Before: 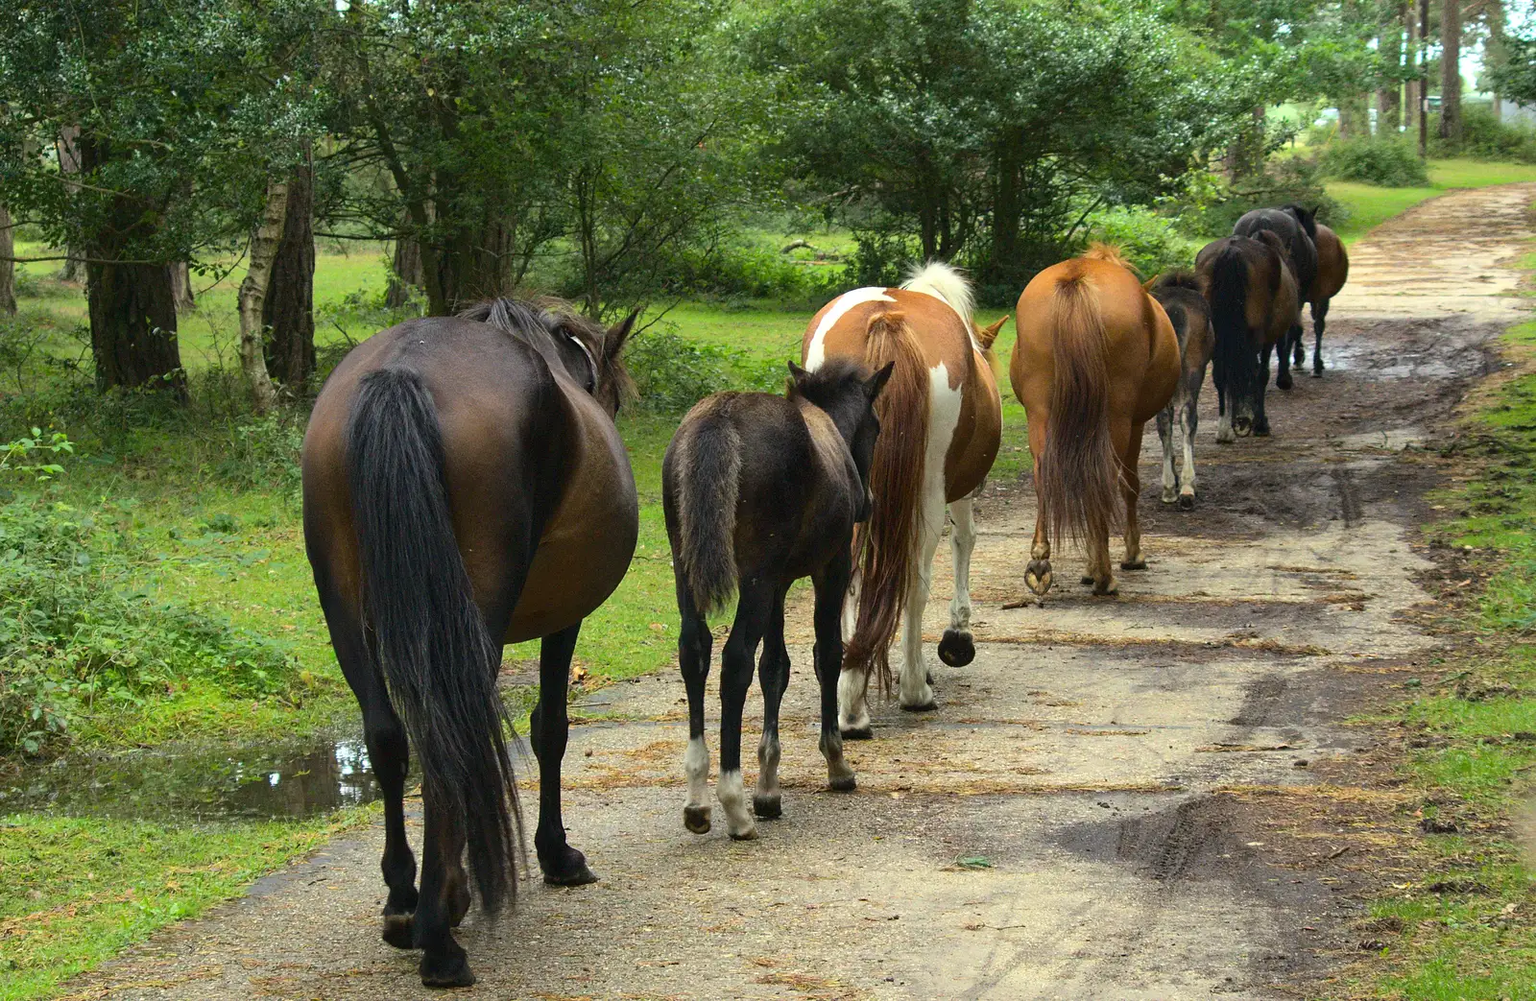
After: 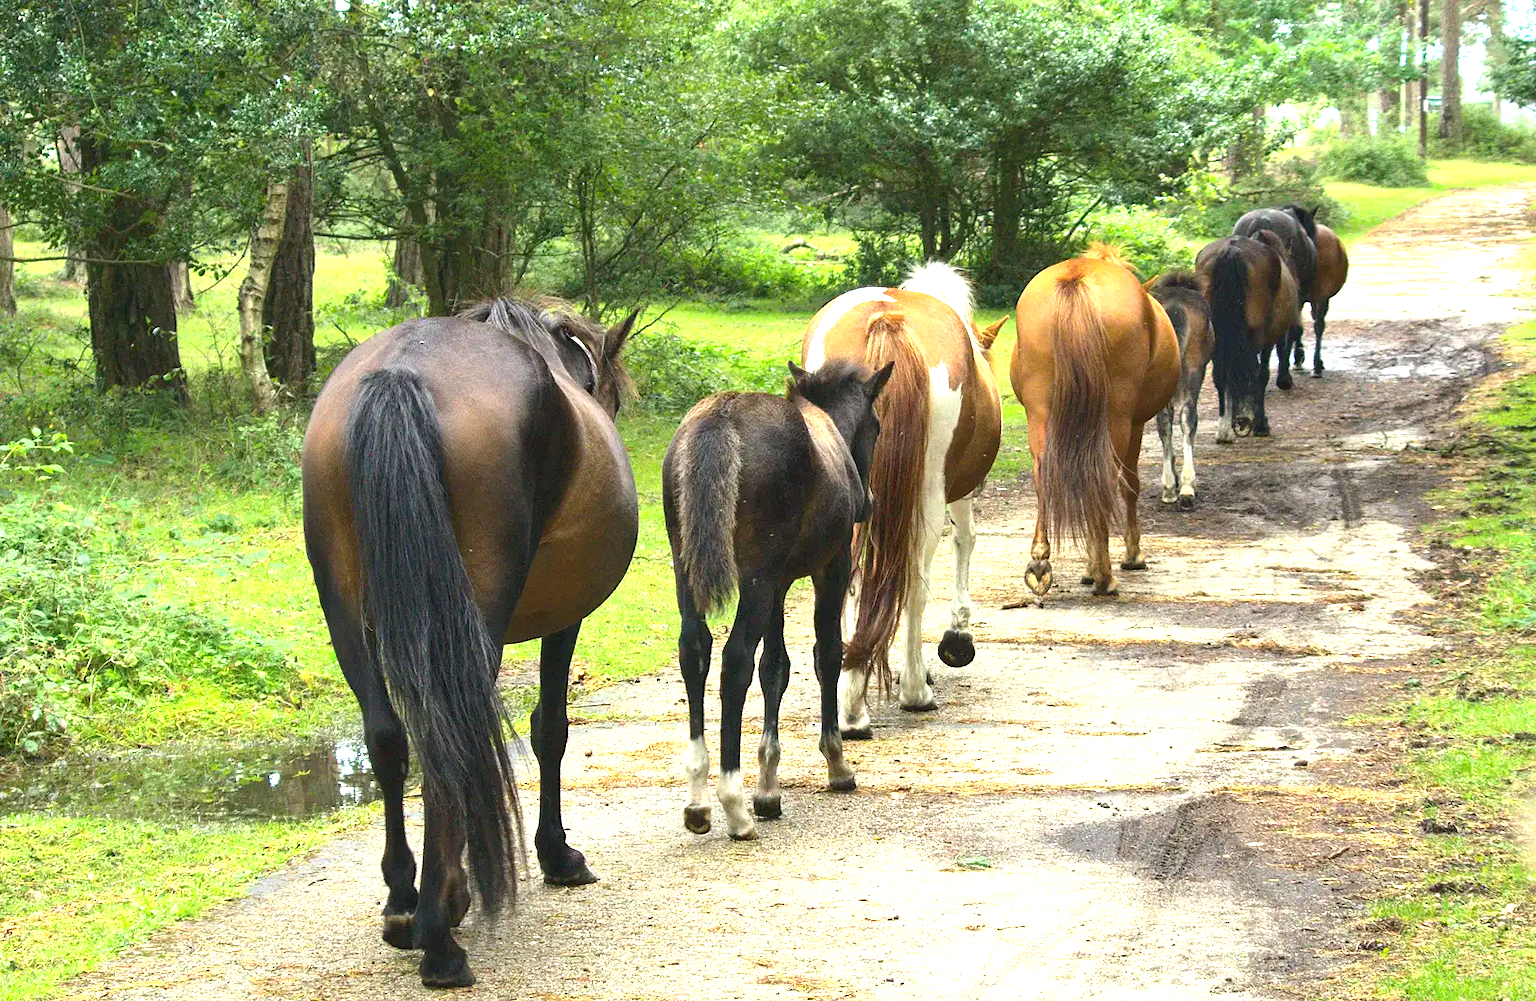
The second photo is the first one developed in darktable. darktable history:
exposure: black level correction 0, exposure 1.408 EV, compensate highlight preservation false
